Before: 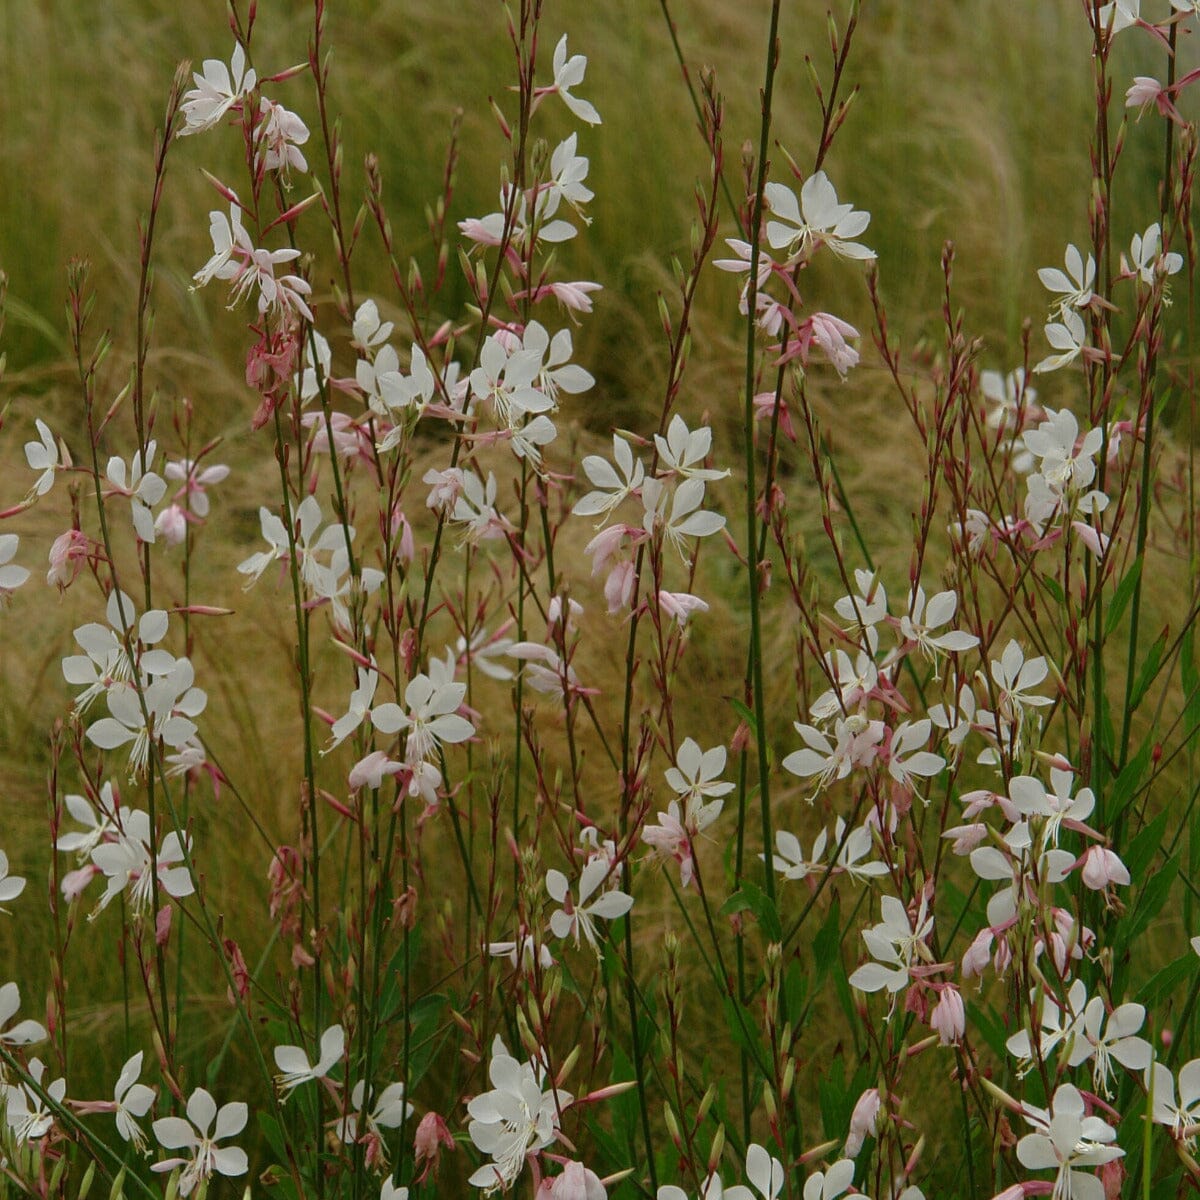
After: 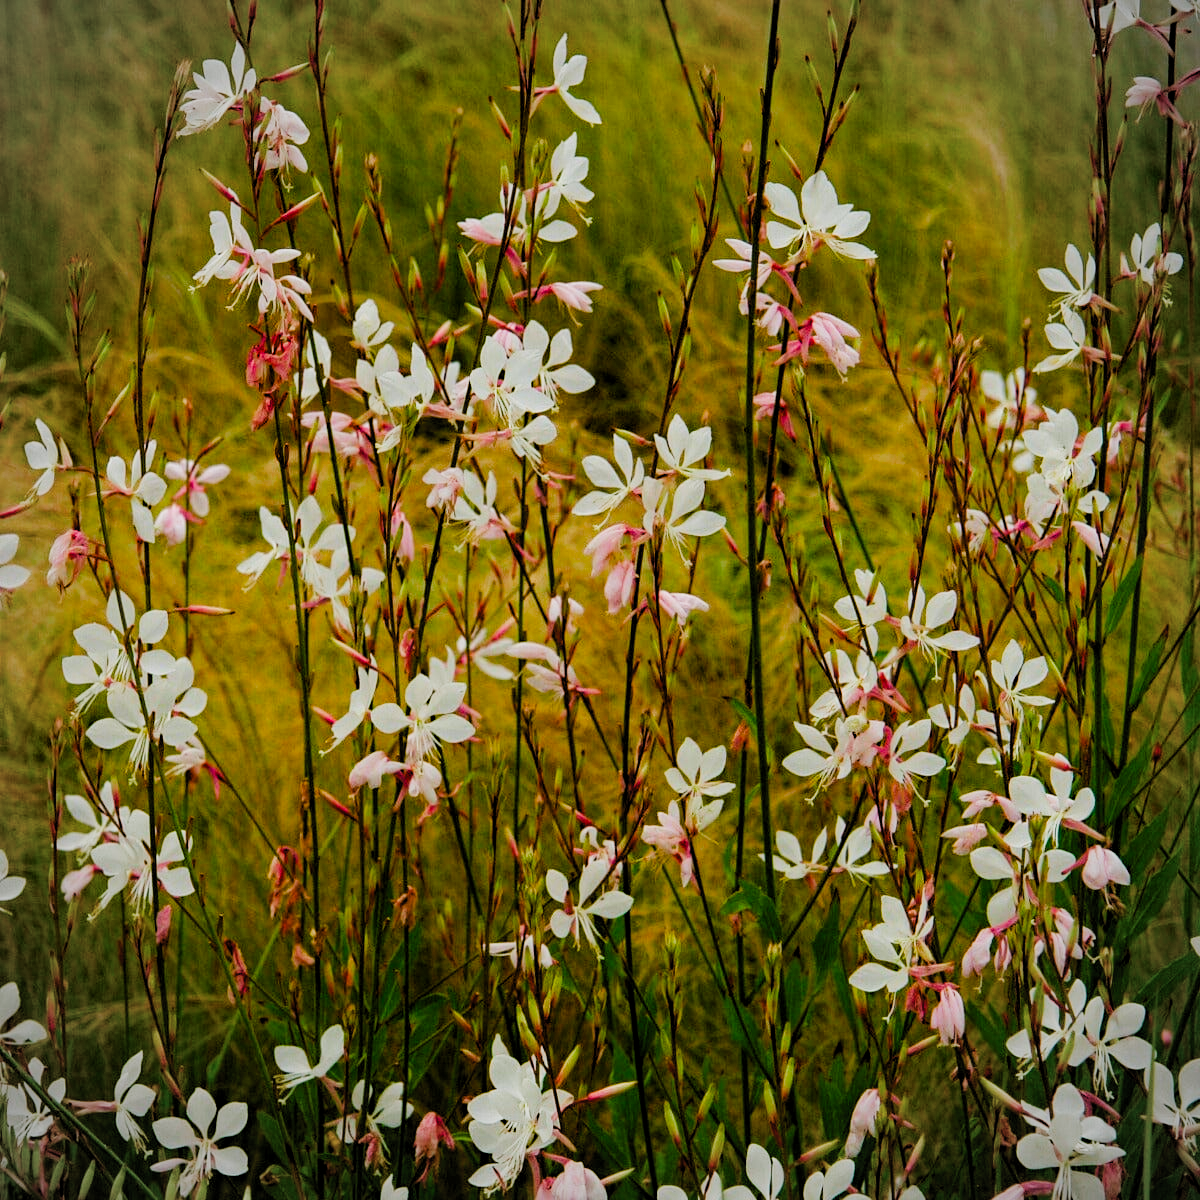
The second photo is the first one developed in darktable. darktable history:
local contrast: highlights 100%, shadows 100%, detail 120%, midtone range 0.2
contrast brightness saturation: contrast 0.2, brightness 0.16, saturation 0.22
color balance rgb: perceptual saturation grading › global saturation 25%, perceptual brilliance grading › mid-tones 10%, perceptual brilliance grading › shadows 15%, global vibrance 20%
filmic: grey point source 18, black point source -8.65, white point source 2.45, grey point target 18, white point target 100, output power 2.2, latitude stops 2, contrast 1.5, saturation 100, global saturation 100
filmic rgb: black relative exposure -7.65 EV, white relative exposure 4.56 EV, hardness 3.61
haze removal: strength 0.29, distance 0.25, compatibility mode true, adaptive false
tone equalizer: on, module defaults
vibrance: on, module defaults
vignetting: fall-off radius 60.92%
